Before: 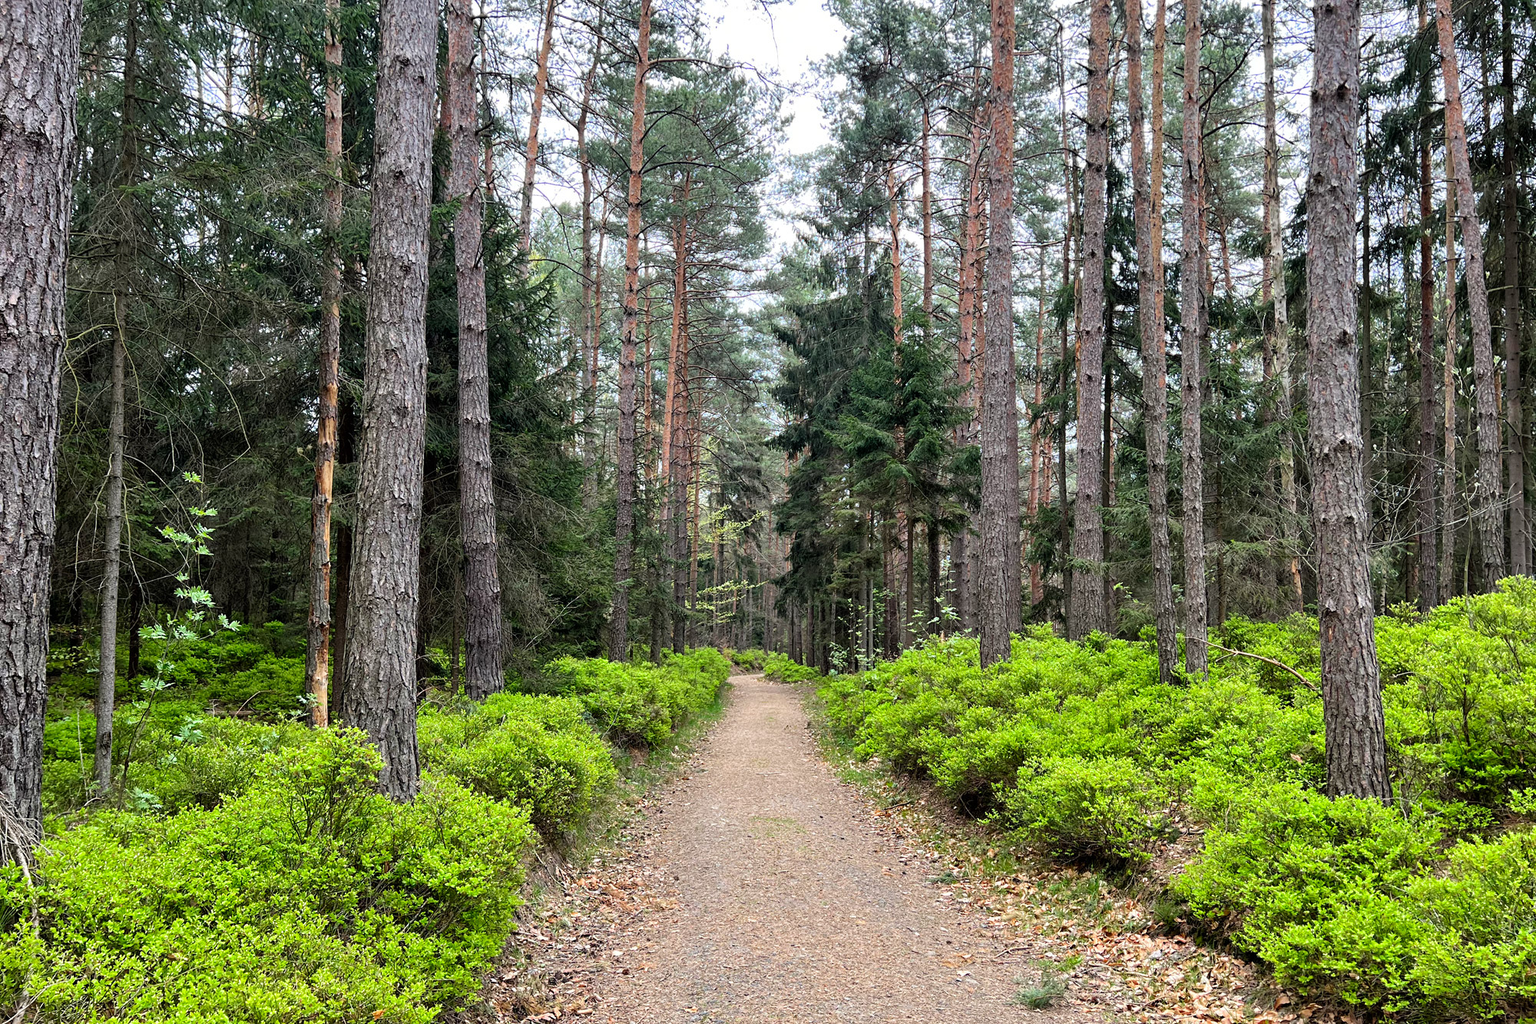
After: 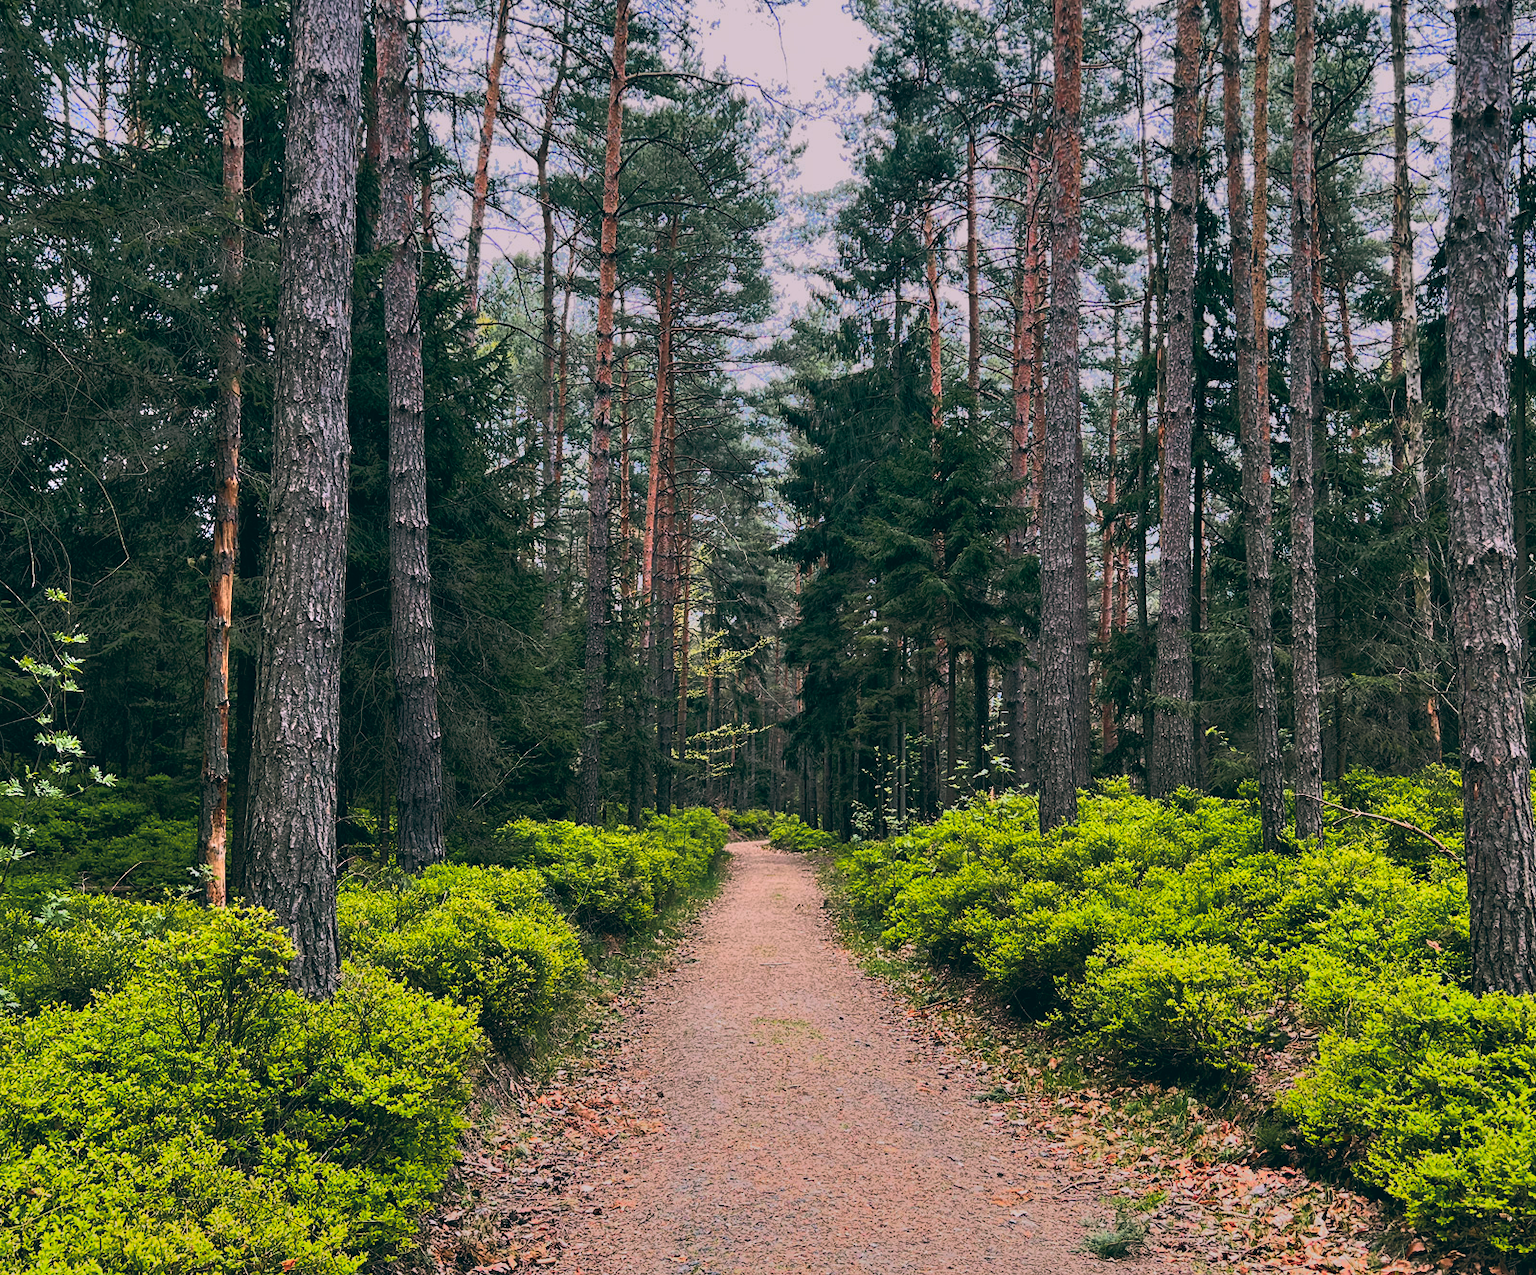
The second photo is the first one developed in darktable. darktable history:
color balance: lift [1.016, 0.983, 1, 1.017], gamma [0.78, 1.018, 1.043, 0.957], gain [0.786, 1.063, 0.937, 1.017], input saturation 118.26%, contrast 13.43%, contrast fulcrum 21.62%, output saturation 82.76%
crop and rotate: left 9.597%, right 10.195%
color zones: curves: ch1 [(0.309, 0.524) (0.41, 0.329) (0.508, 0.509)]; ch2 [(0.25, 0.457) (0.75, 0.5)]
tone equalizer: -7 EV -0.63 EV, -6 EV 1 EV, -5 EV -0.45 EV, -4 EV 0.43 EV, -3 EV 0.41 EV, -2 EV 0.15 EV, -1 EV -0.15 EV, +0 EV -0.39 EV, smoothing diameter 25%, edges refinement/feathering 10, preserve details guided filter
